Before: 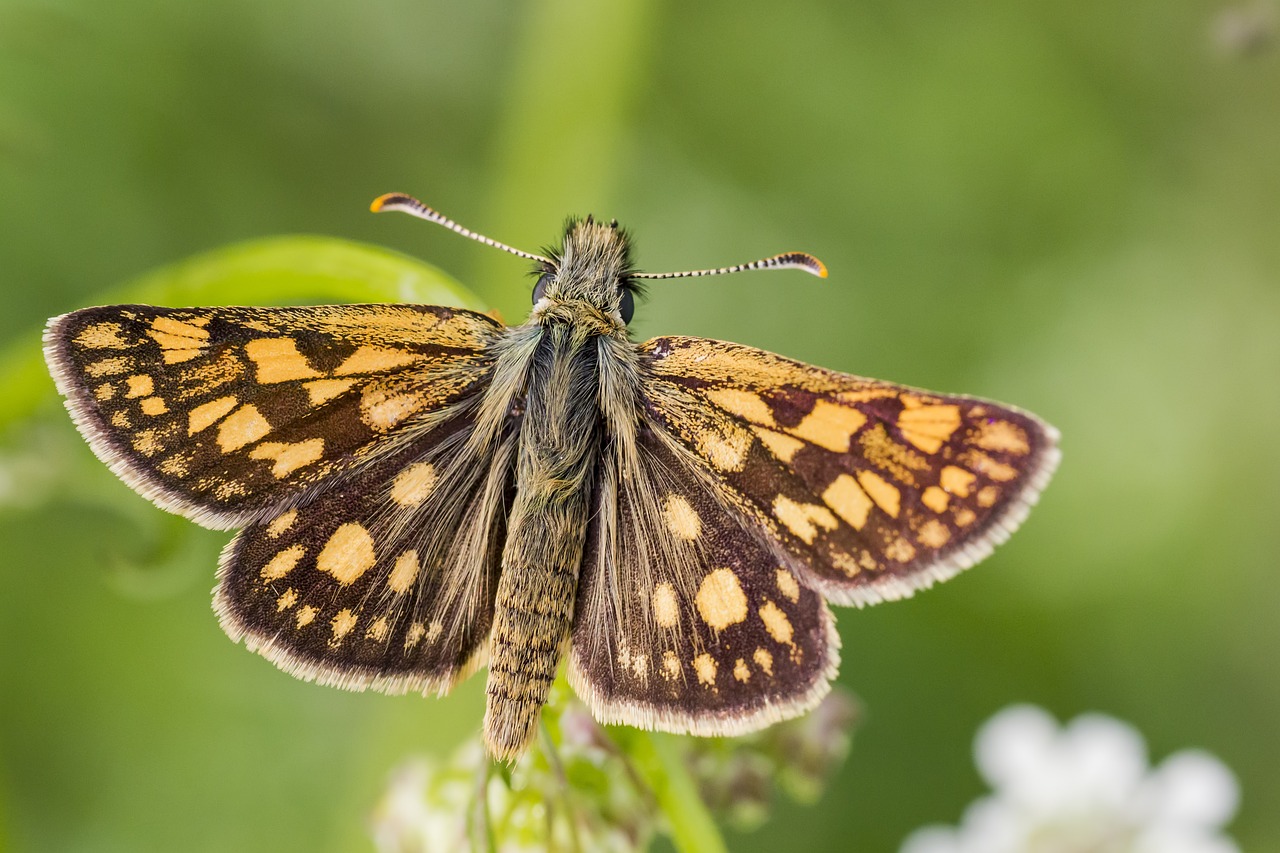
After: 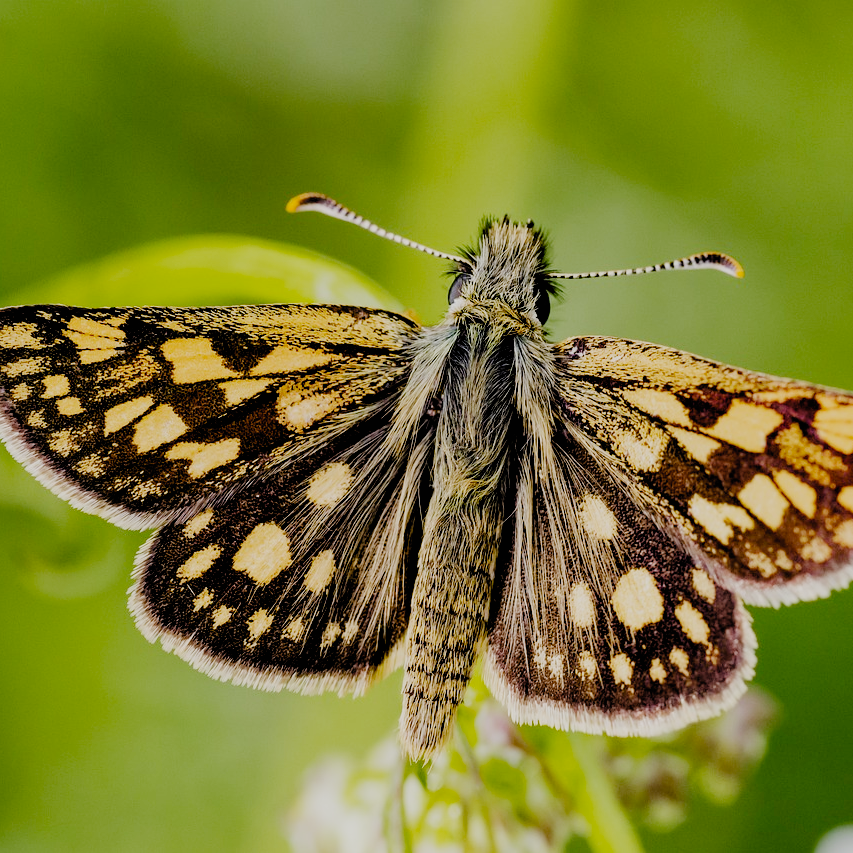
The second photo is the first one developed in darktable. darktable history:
filmic rgb: black relative exposure -2.85 EV, white relative exposure 4.56 EV, hardness 1.77, contrast 1.25, preserve chrominance no, color science v5 (2021)
crop and rotate: left 6.617%, right 26.717%
